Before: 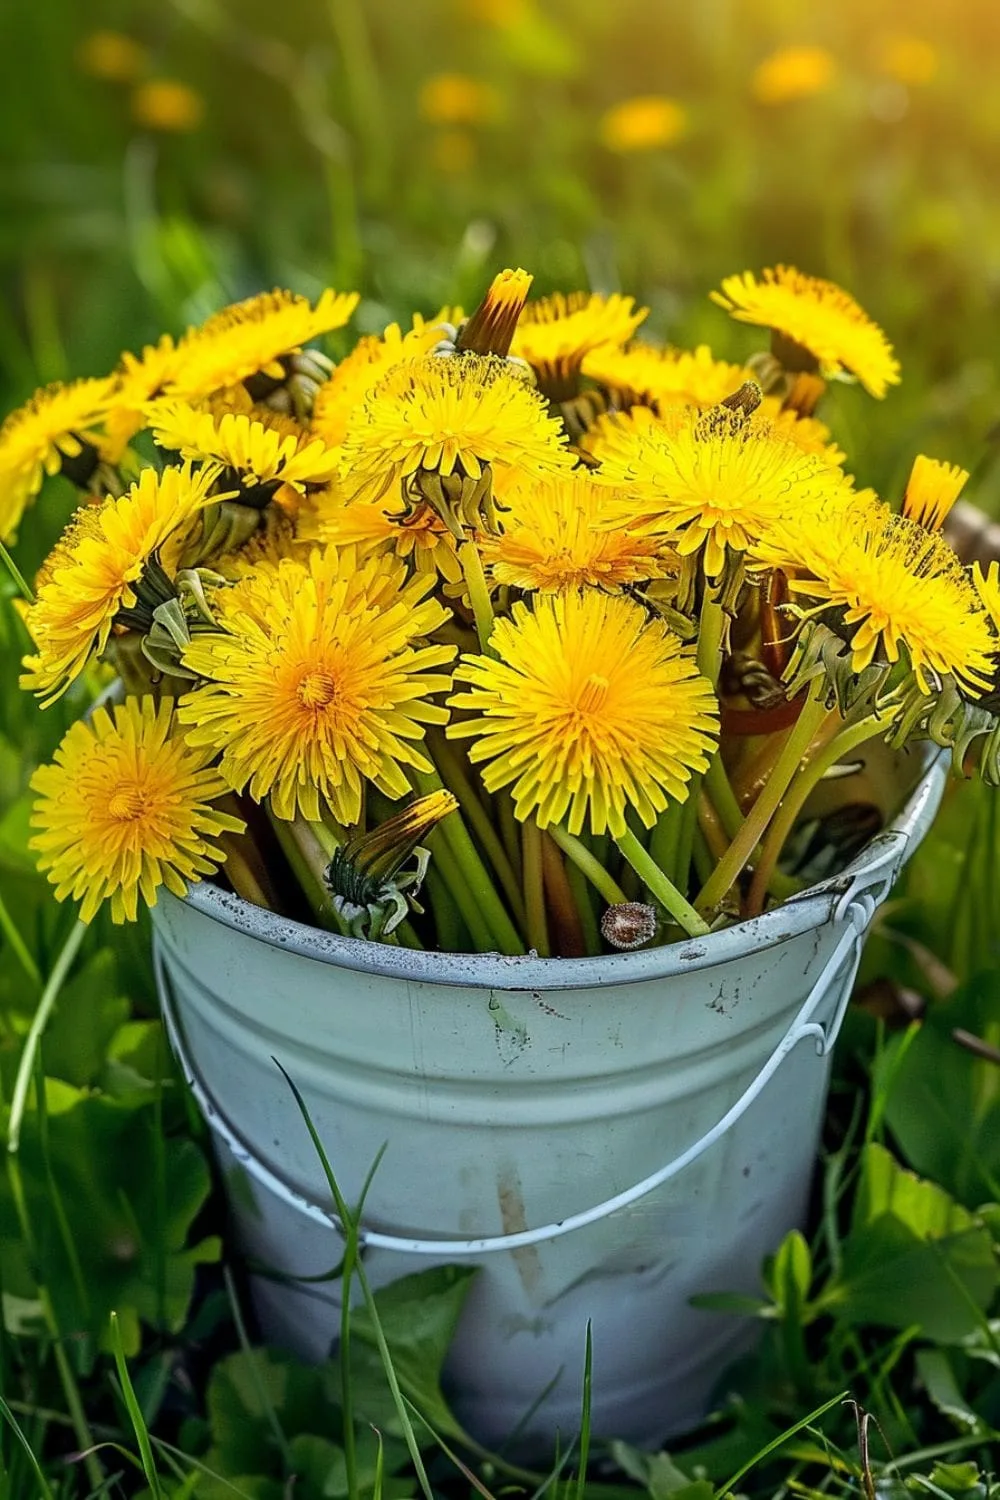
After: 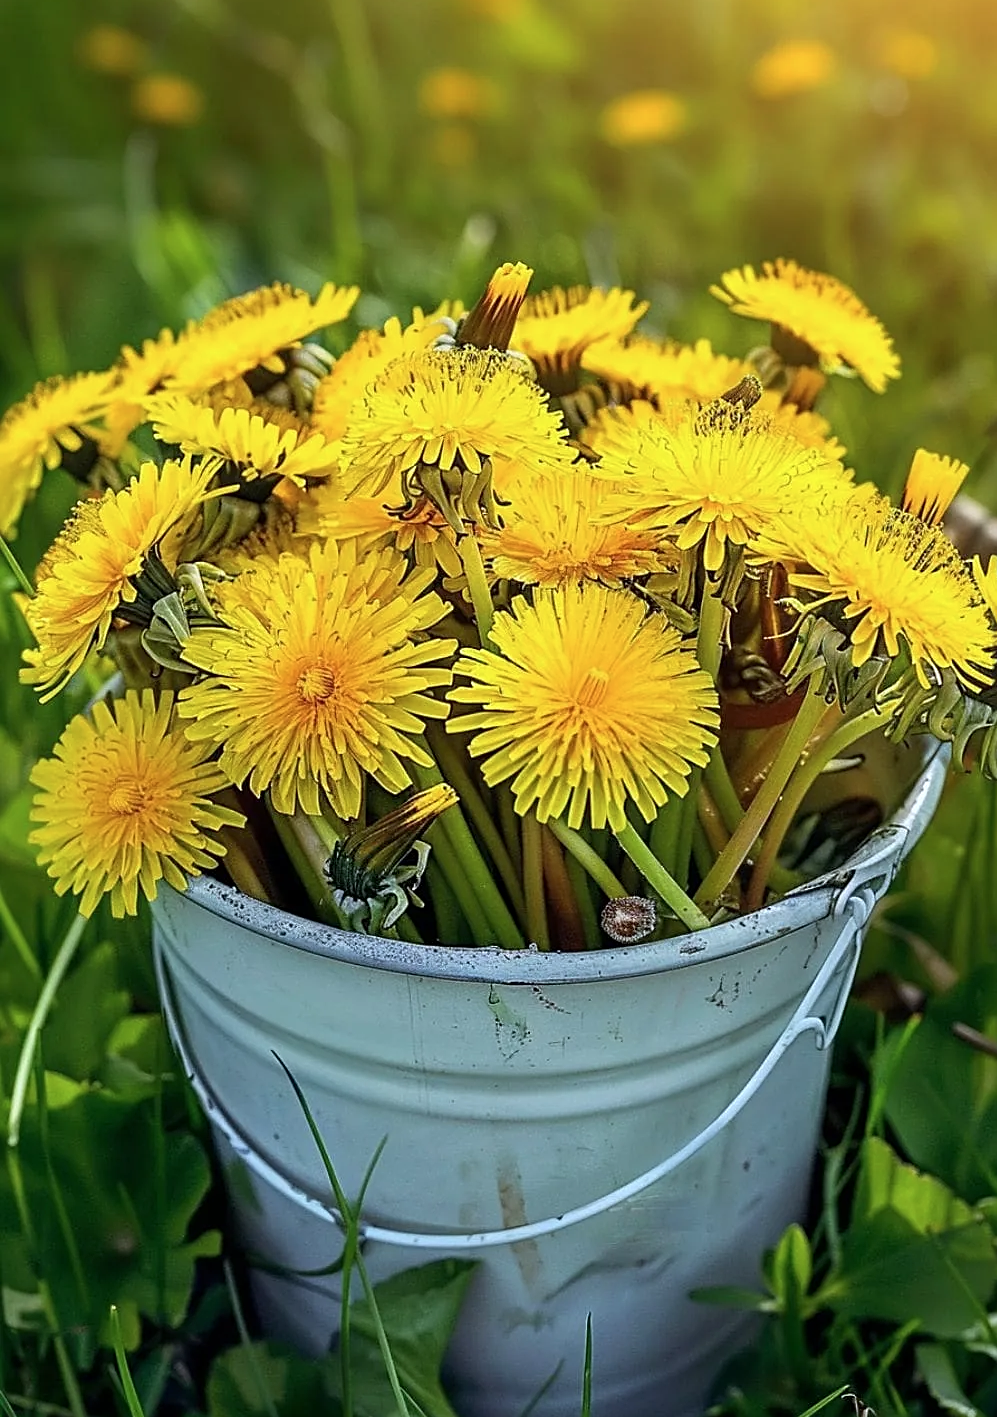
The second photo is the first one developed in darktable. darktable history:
crop: top 0.448%, right 0.264%, bottom 5.045%
sharpen: on, module defaults
contrast brightness saturation: saturation -0.05
color calibration: x 0.355, y 0.367, temperature 4700.38 K
